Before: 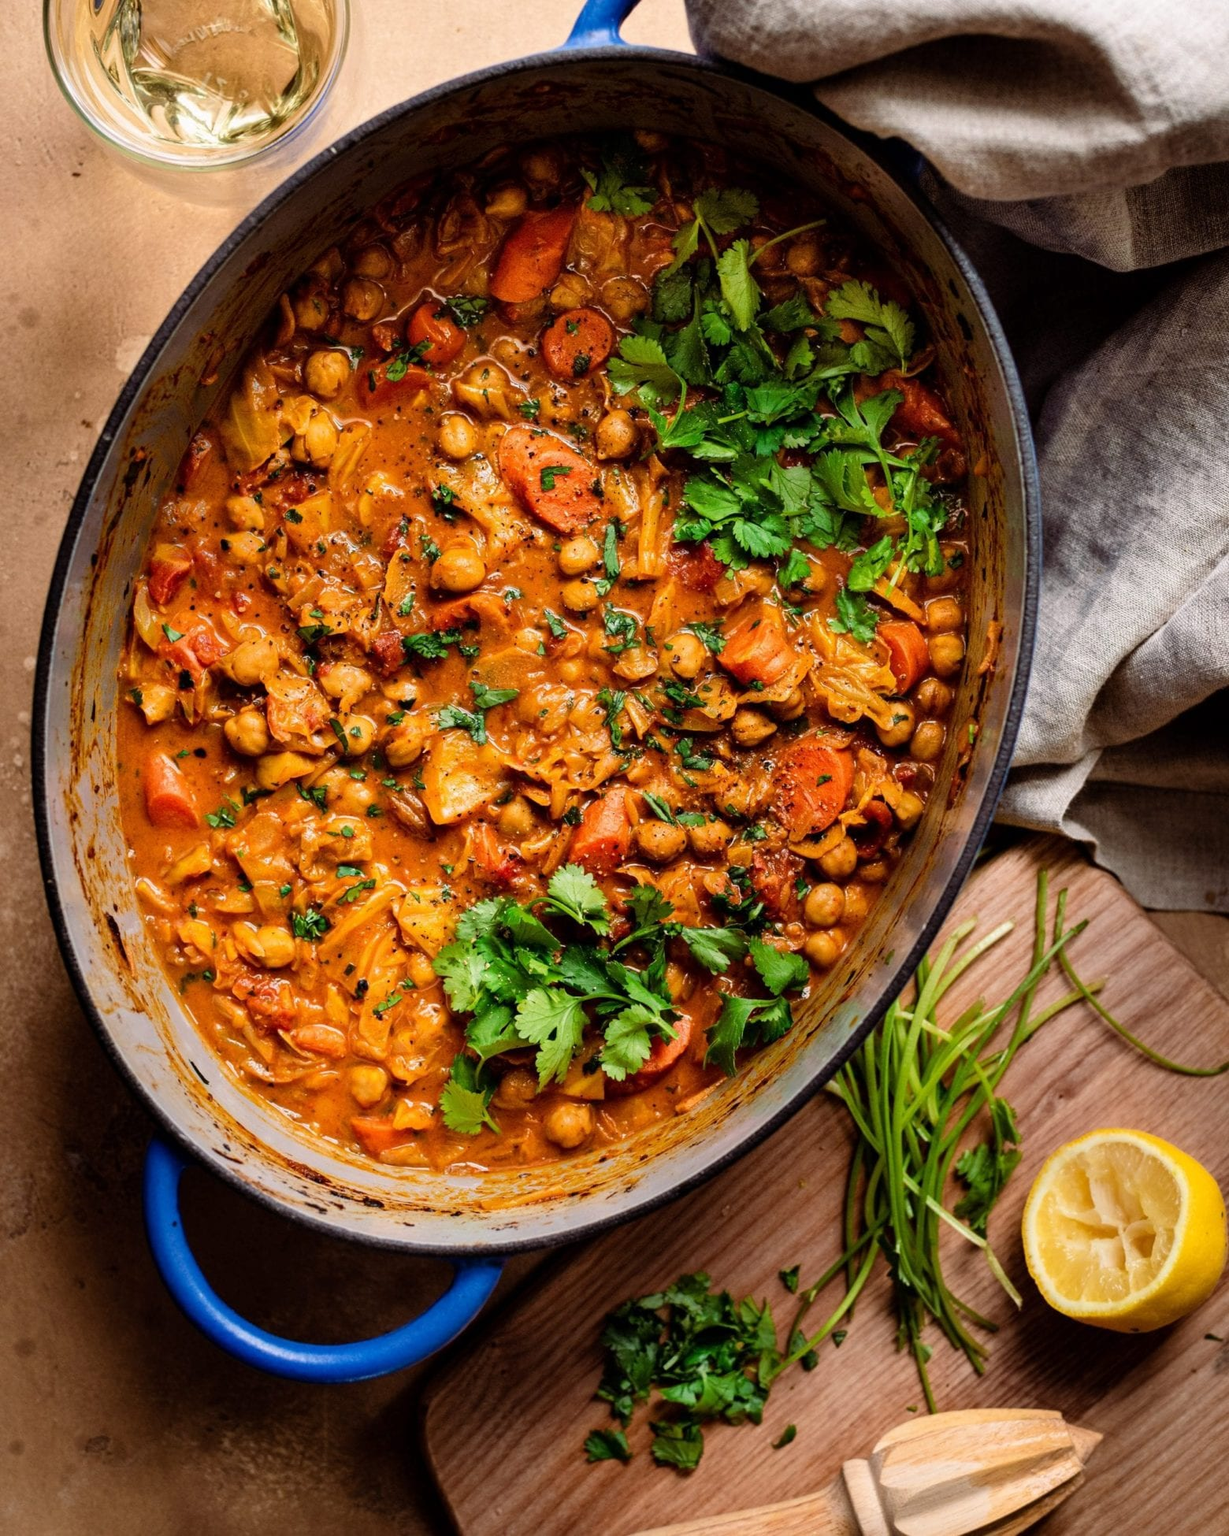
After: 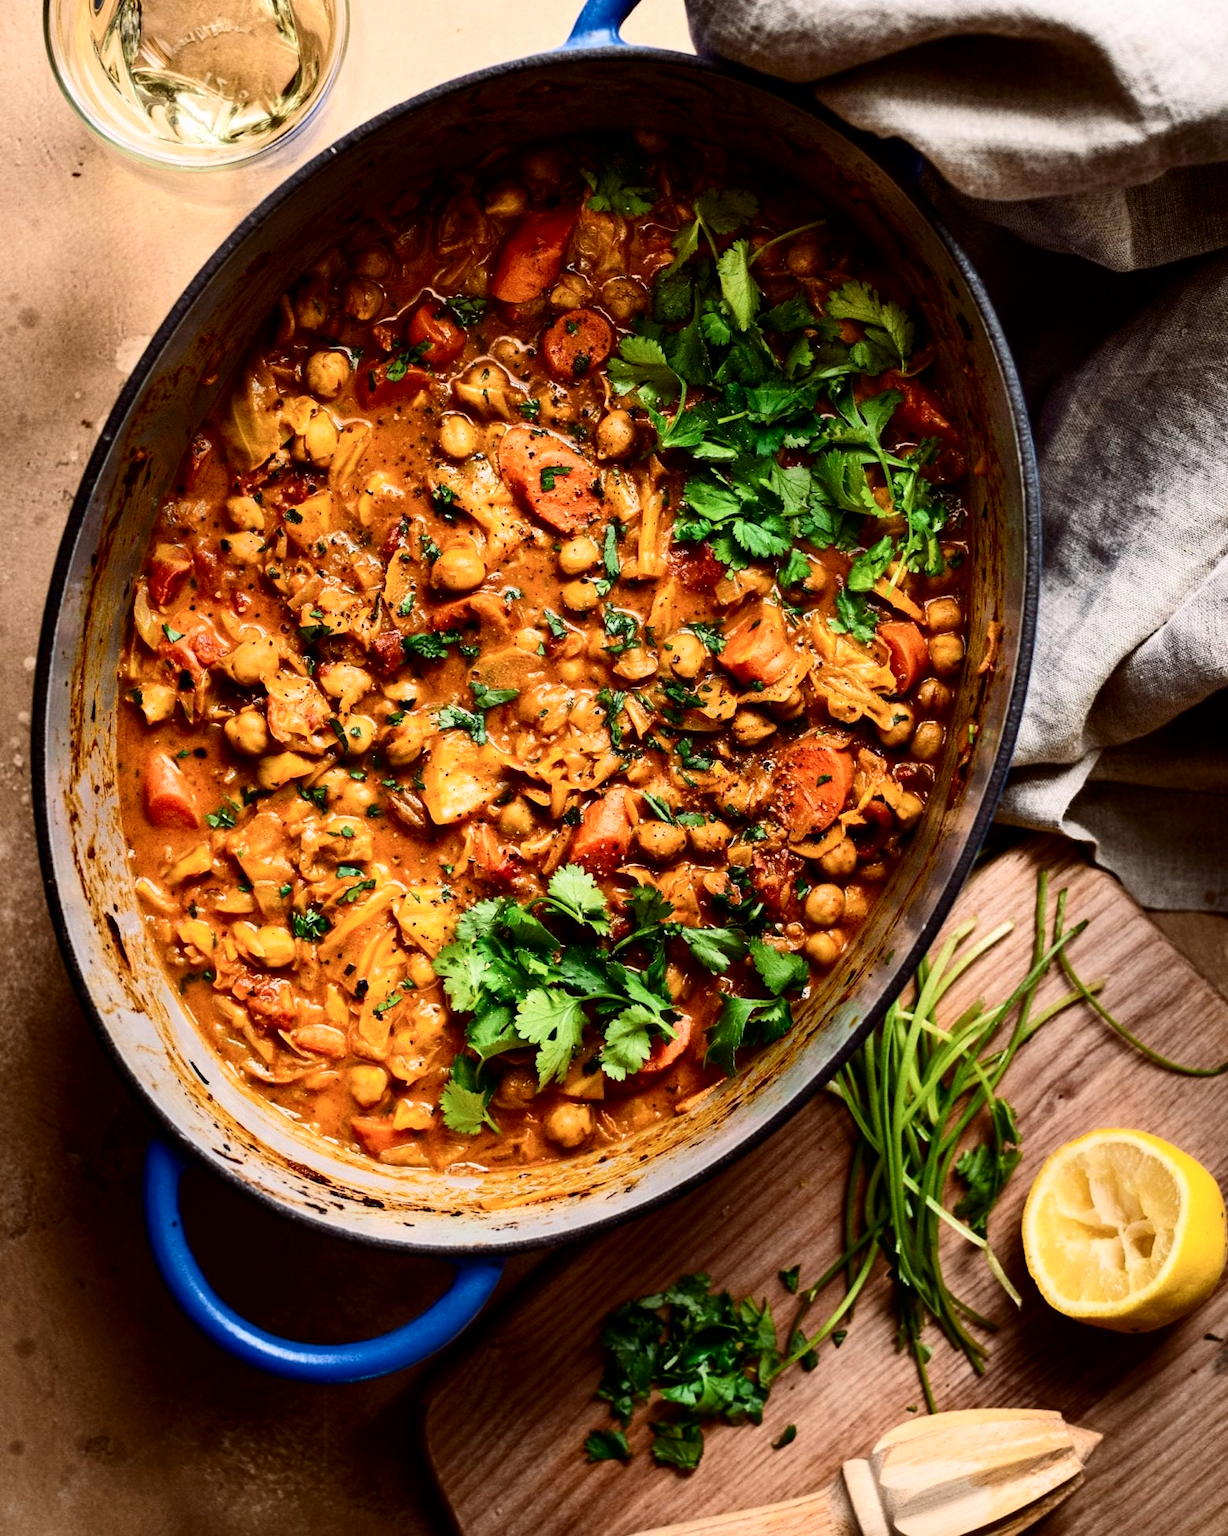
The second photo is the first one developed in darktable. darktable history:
tone equalizer: on, module defaults
contrast brightness saturation: contrast 0.299
